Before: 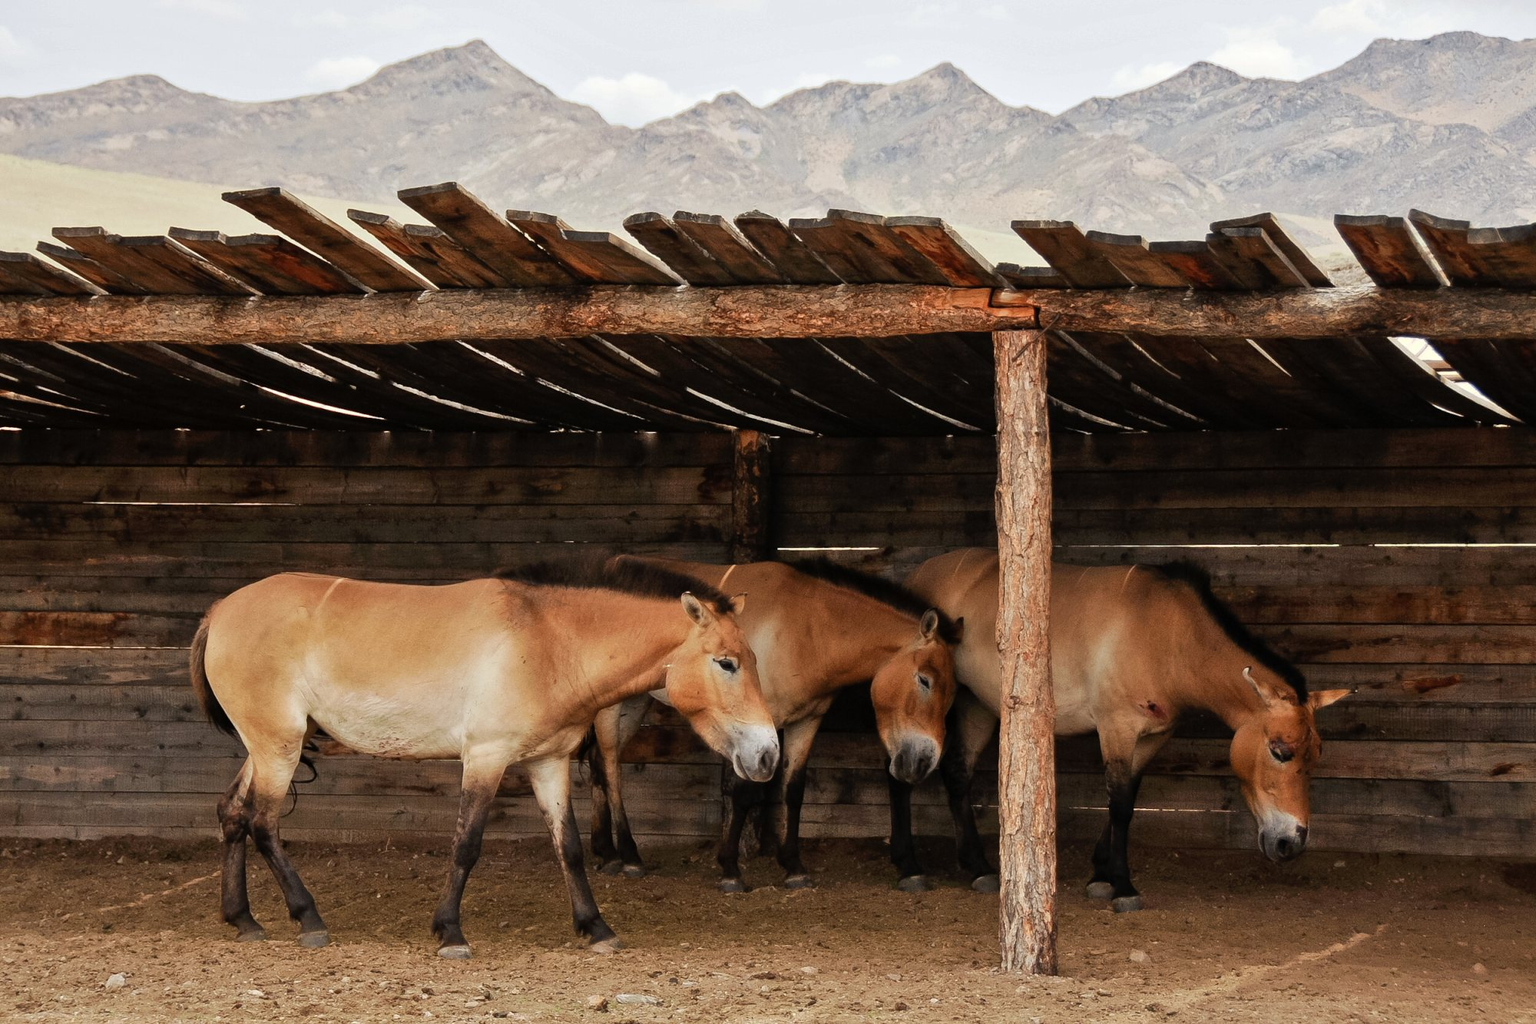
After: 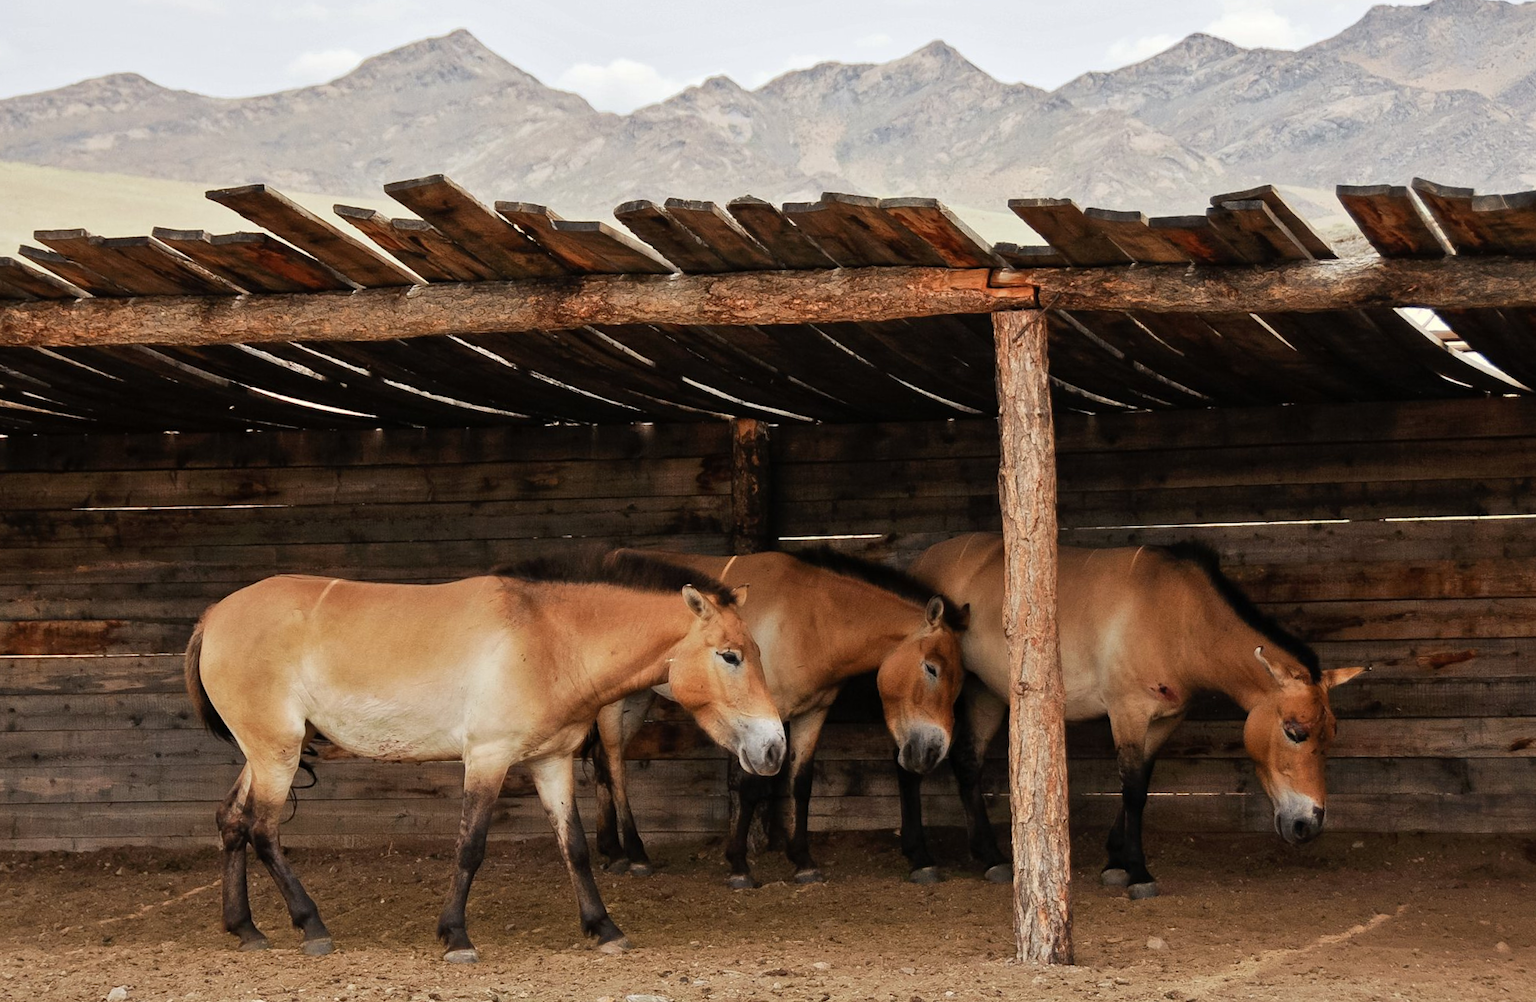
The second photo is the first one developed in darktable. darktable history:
levels: mode automatic
rotate and perspective: rotation -1.42°, crop left 0.016, crop right 0.984, crop top 0.035, crop bottom 0.965
